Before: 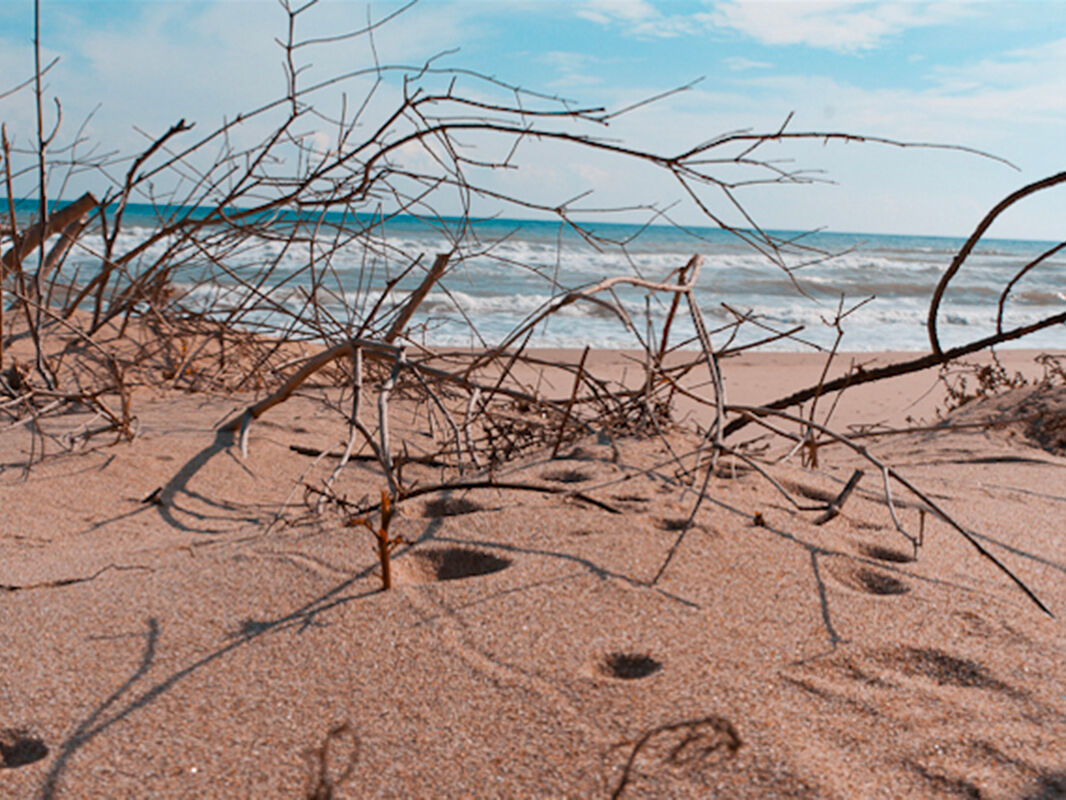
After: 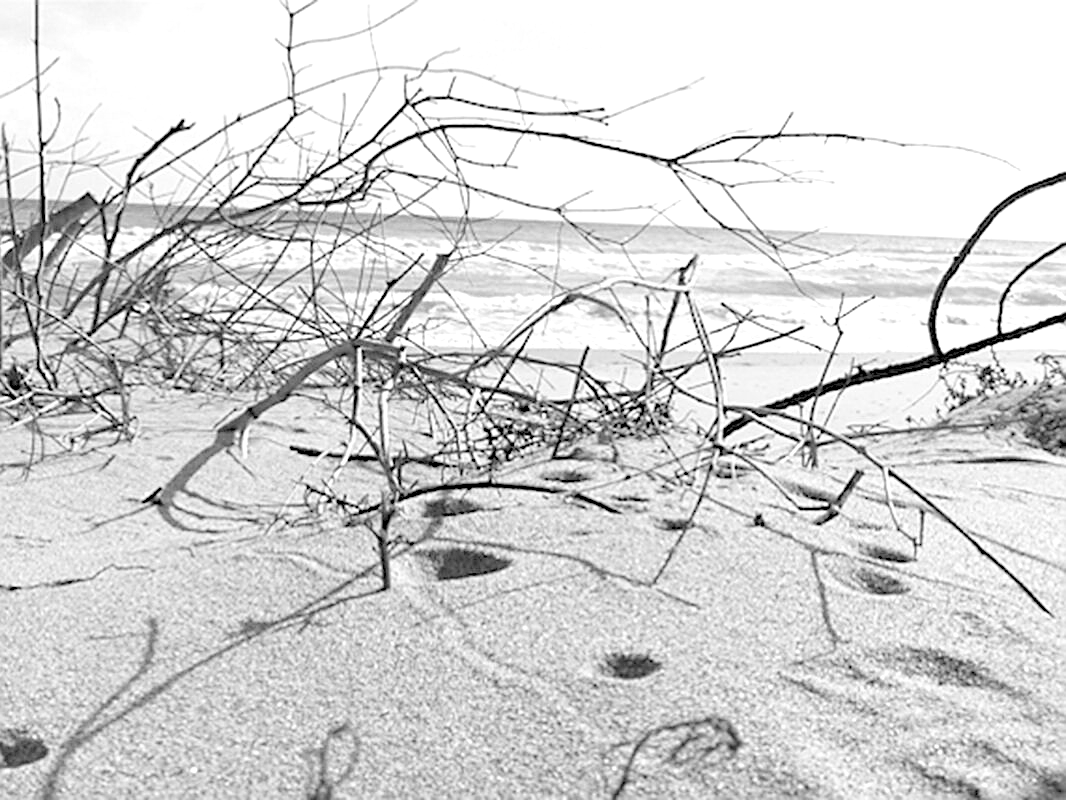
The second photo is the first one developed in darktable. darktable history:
contrast brightness saturation: saturation -1
exposure: black level correction 0, exposure 1 EV, compensate exposure bias true, compensate highlight preservation false
sharpen: on, module defaults
levels: levels [0.093, 0.434, 0.988]
